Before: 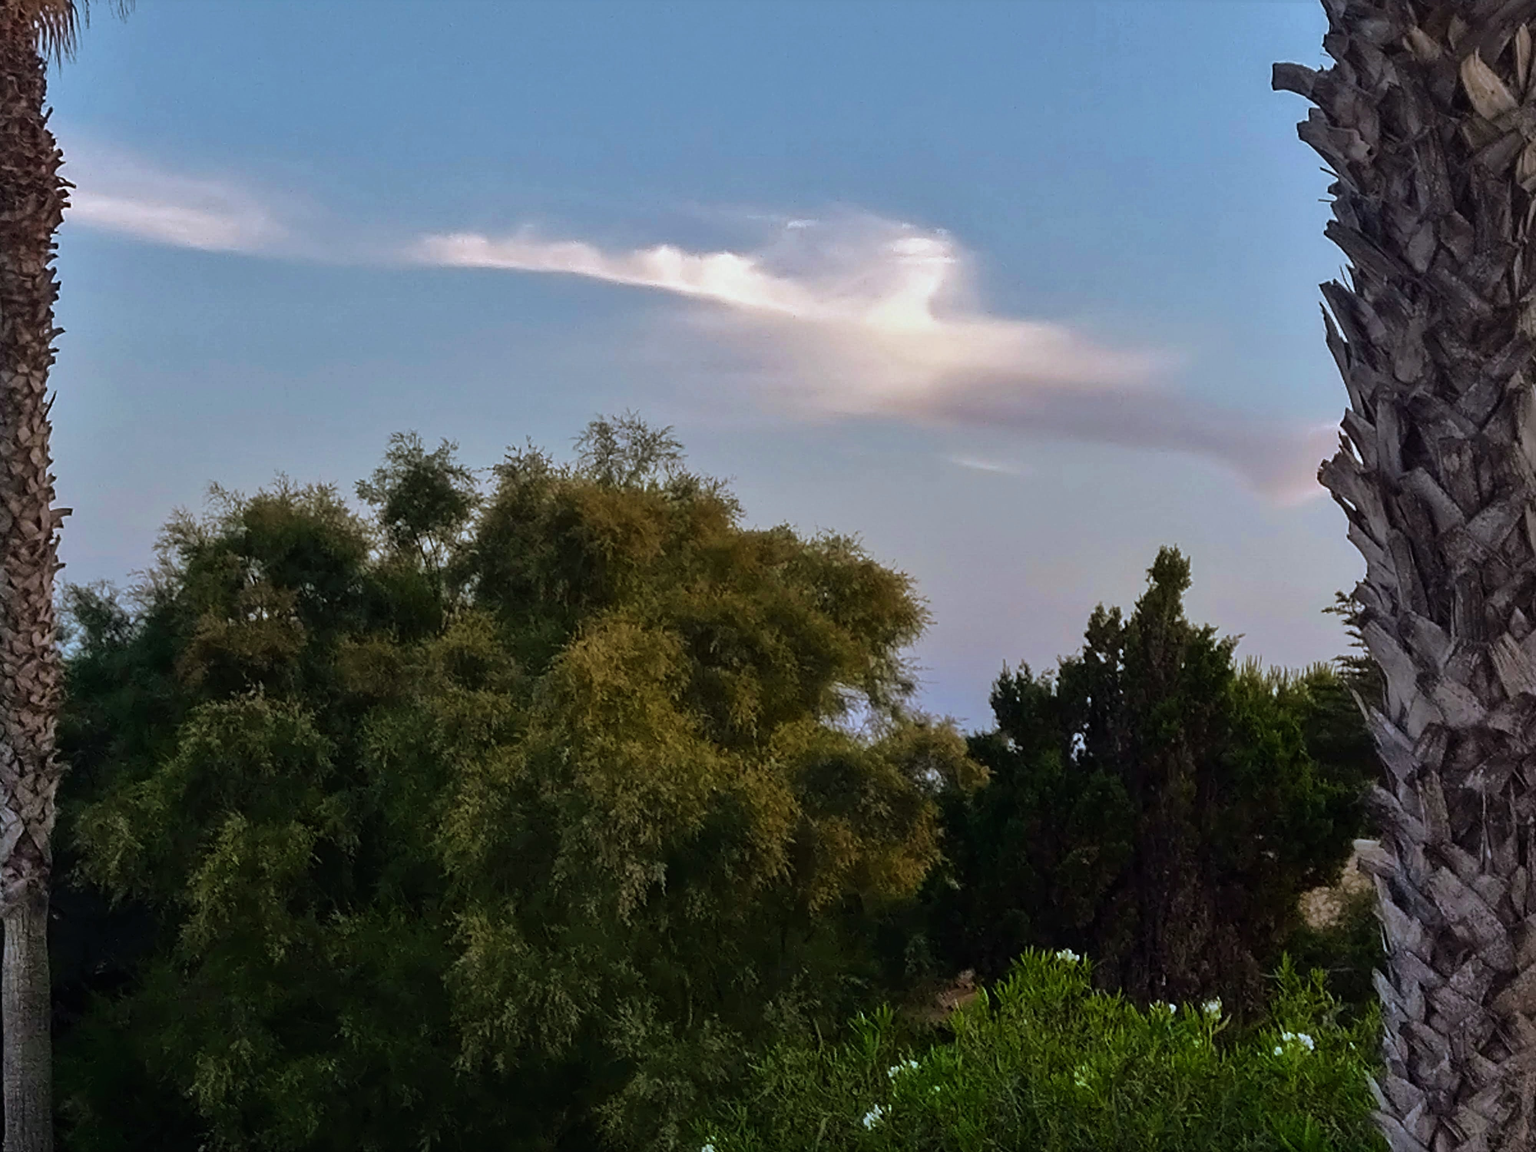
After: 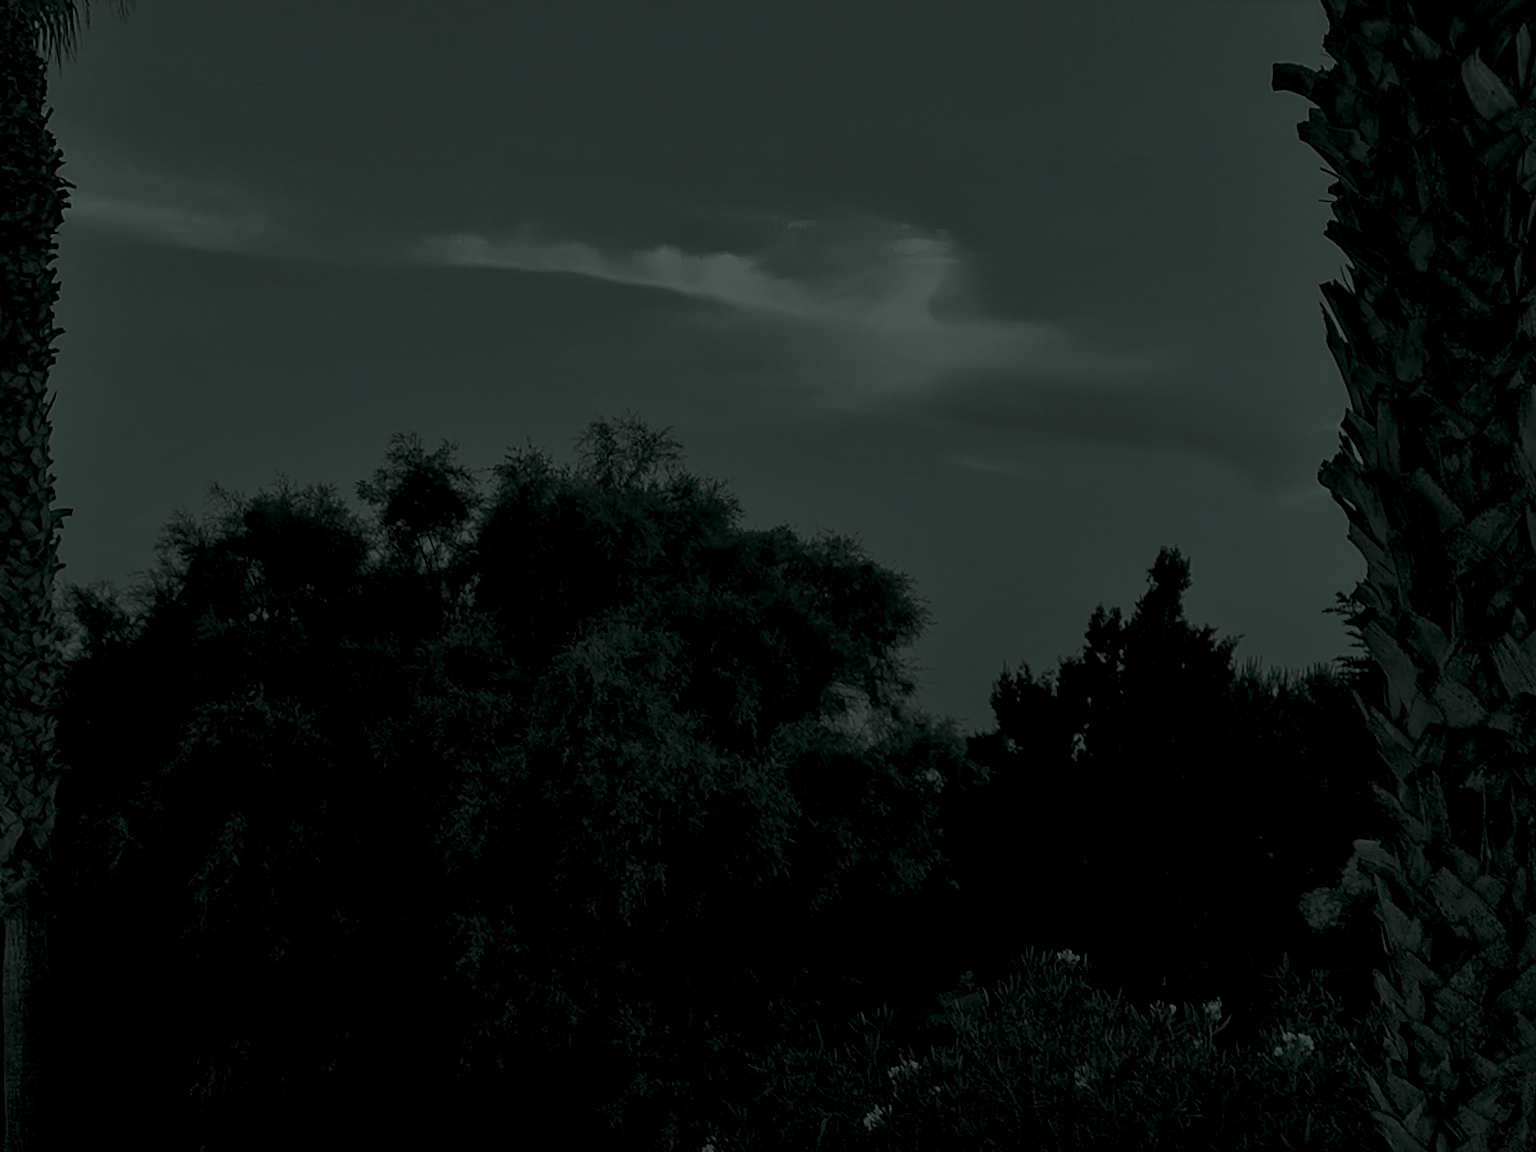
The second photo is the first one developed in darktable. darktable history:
colorize: hue 90°, saturation 19%, lightness 1.59%, version 1
color balance rgb: perceptual saturation grading › global saturation 35%, perceptual saturation grading › highlights -30%, perceptual saturation grading › shadows 35%, perceptual brilliance grading › global brilliance 3%, perceptual brilliance grading › highlights -3%, perceptual brilliance grading › shadows 3%
